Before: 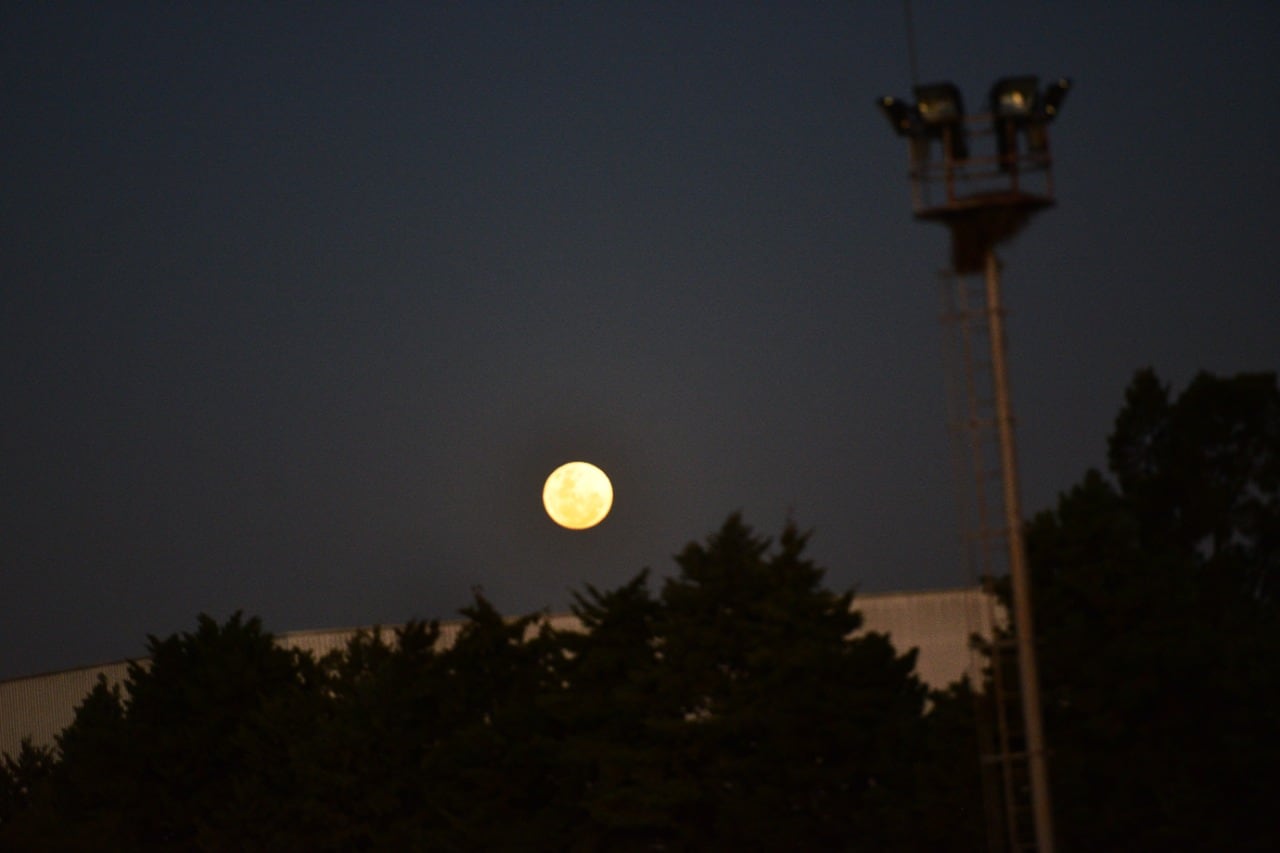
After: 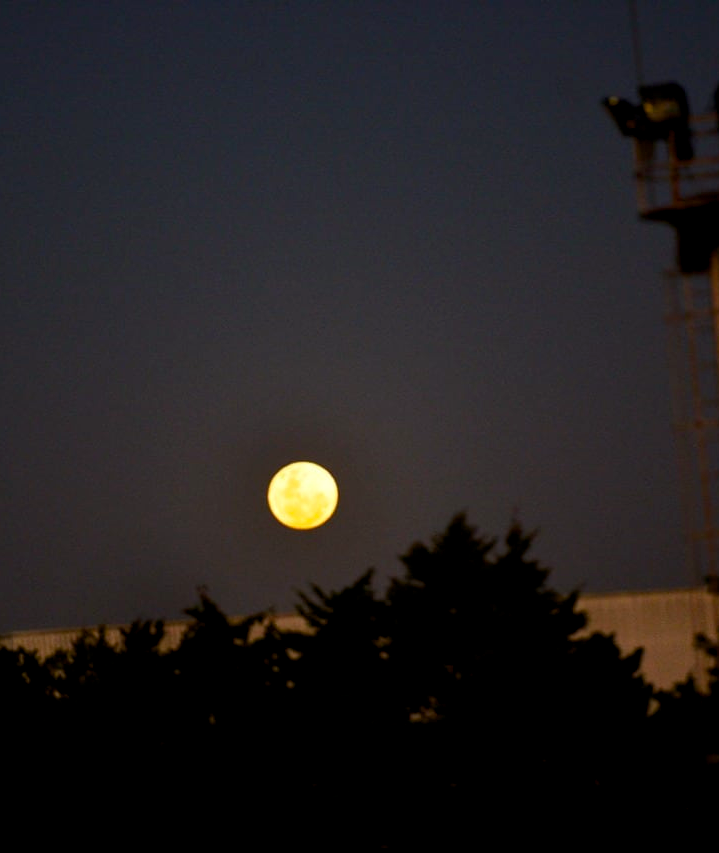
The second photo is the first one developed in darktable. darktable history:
crop: left 21.53%, right 22.277%
tone equalizer: on, module defaults
color balance rgb: power › luminance 1.04%, power › chroma 0.415%, power › hue 36.29°, global offset › luminance -0.51%, perceptual saturation grading › global saturation 25.303%
